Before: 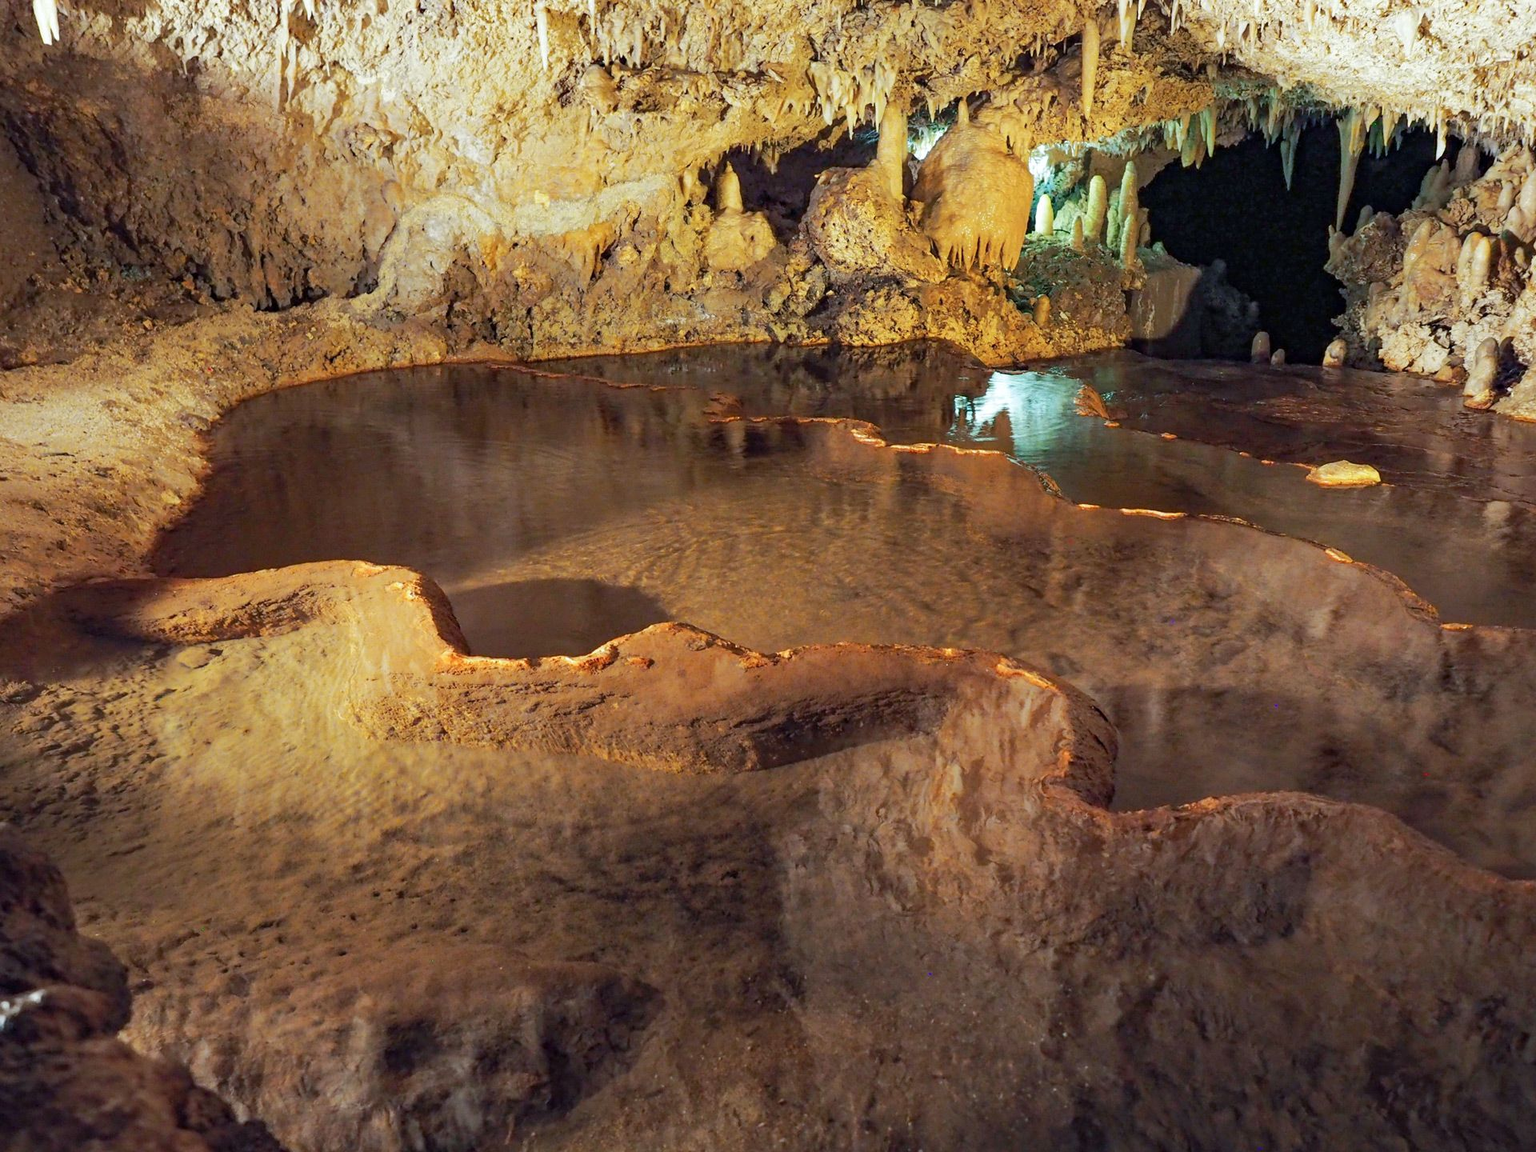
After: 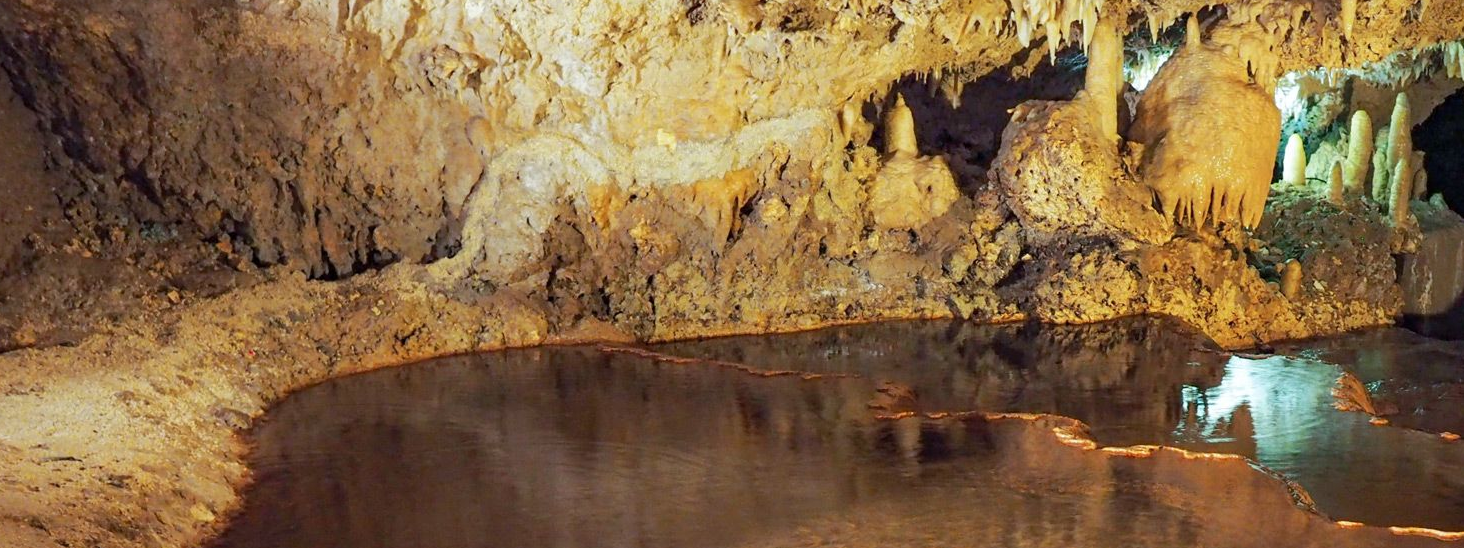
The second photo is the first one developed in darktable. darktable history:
crop: left 0.579%, top 7.627%, right 23.167%, bottom 54.275%
